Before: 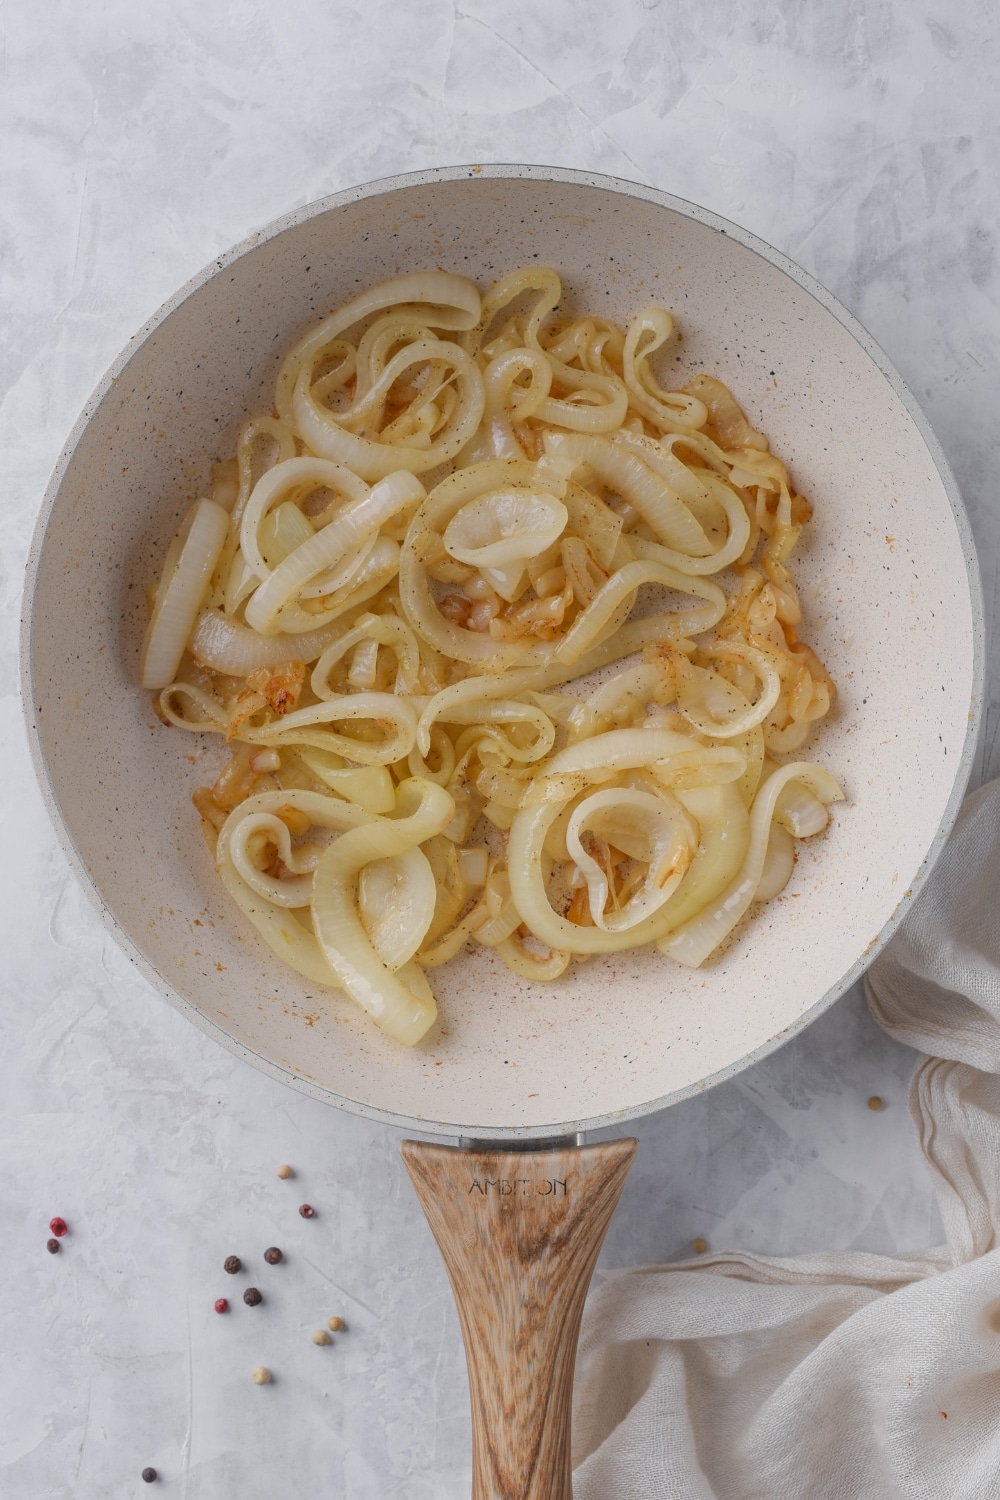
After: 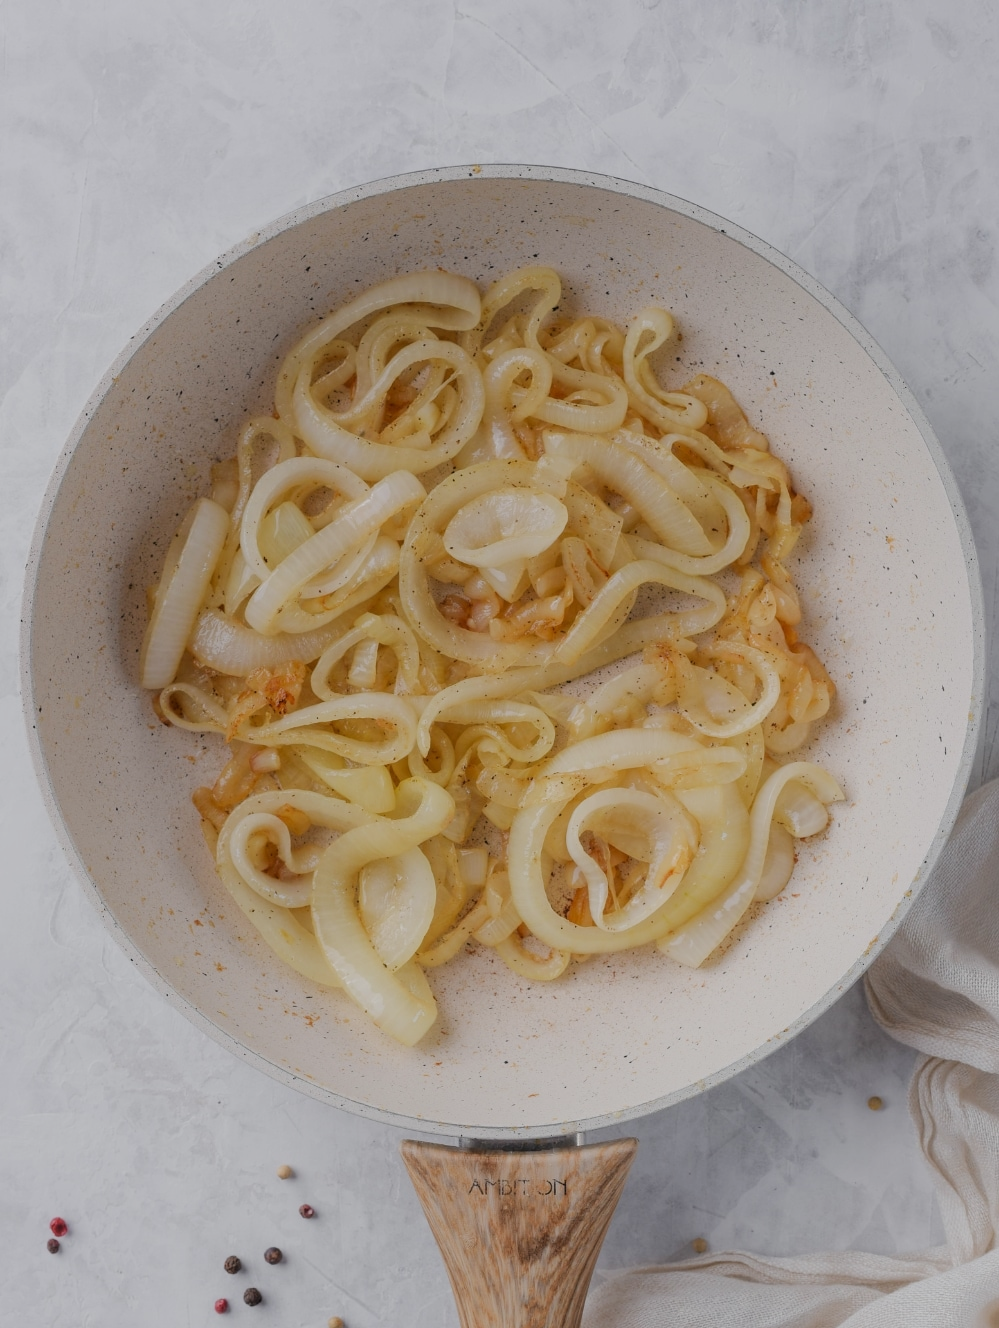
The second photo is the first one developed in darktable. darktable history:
crop and rotate: top 0%, bottom 11.43%
filmic rgb: black relative exposure -7.65 EV, white relative exposure 4.56 EV, hardness 3.61
